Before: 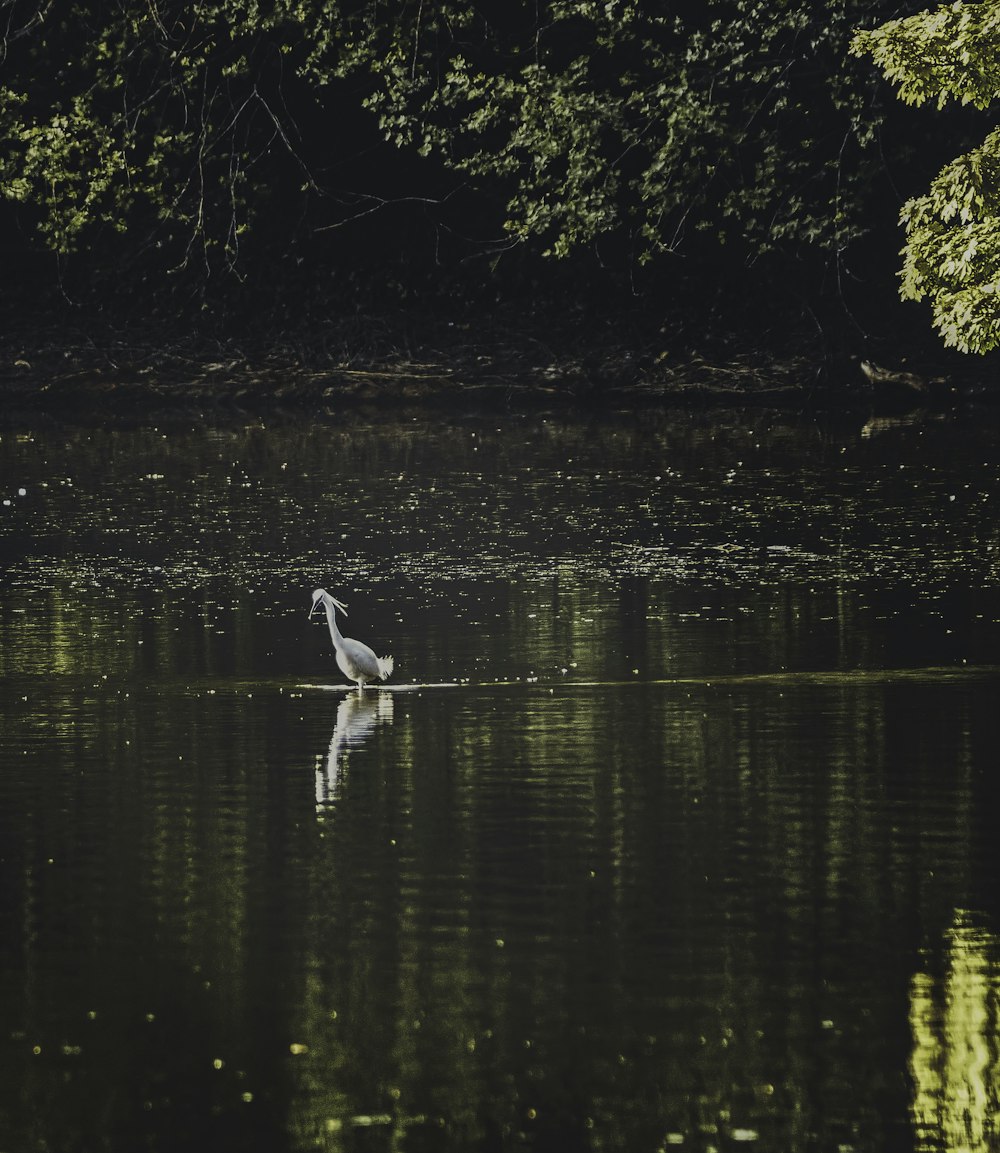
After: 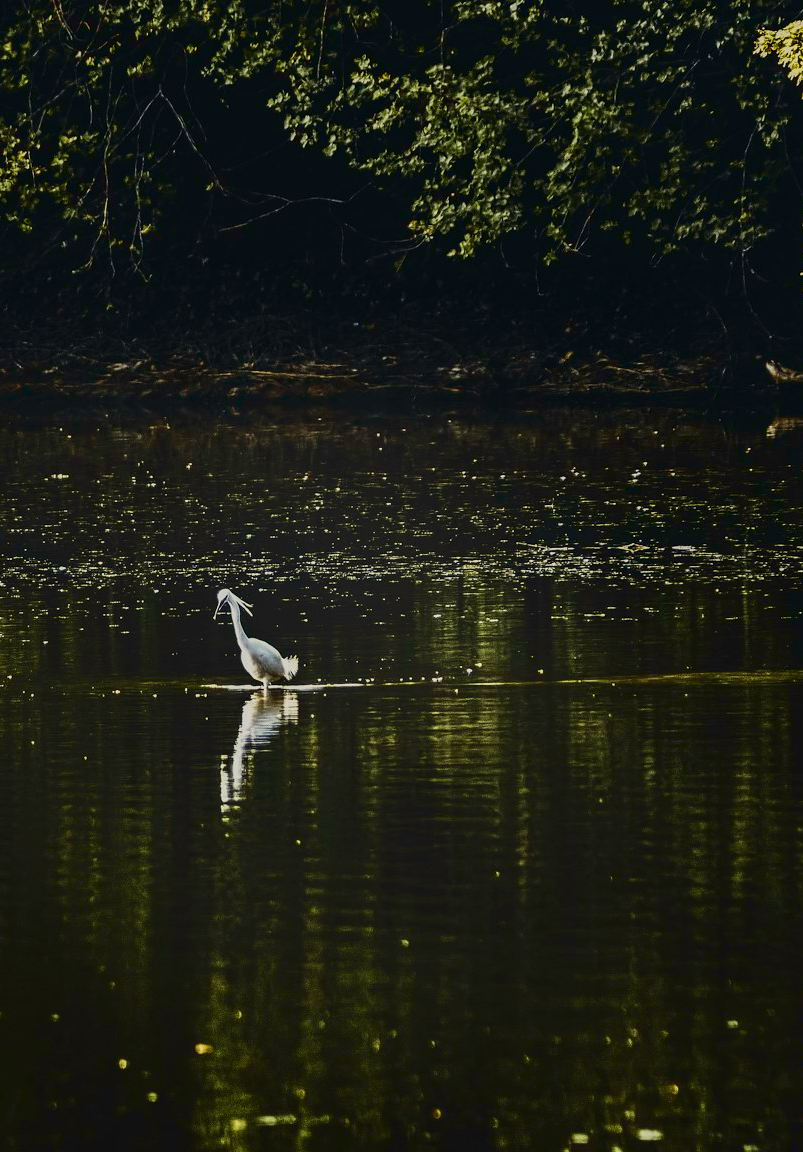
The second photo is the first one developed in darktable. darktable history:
crop and rotate: left 9.542%, right 10.139%
contrast brightness saturation: contrast 0.209, brightness -0.108, saturation 0.213
